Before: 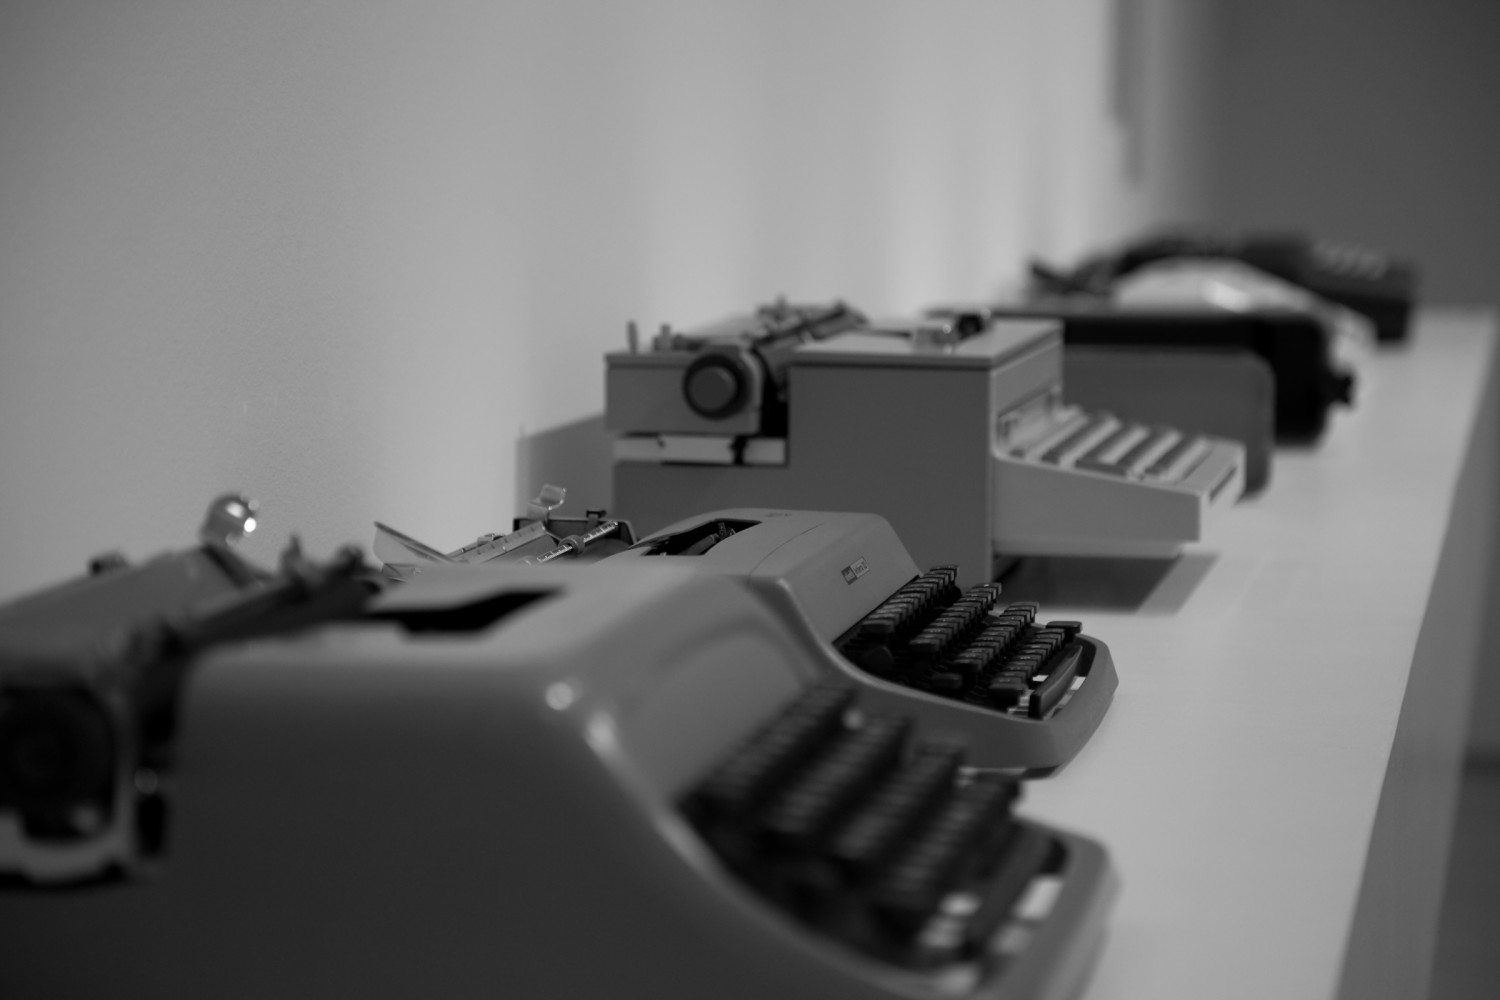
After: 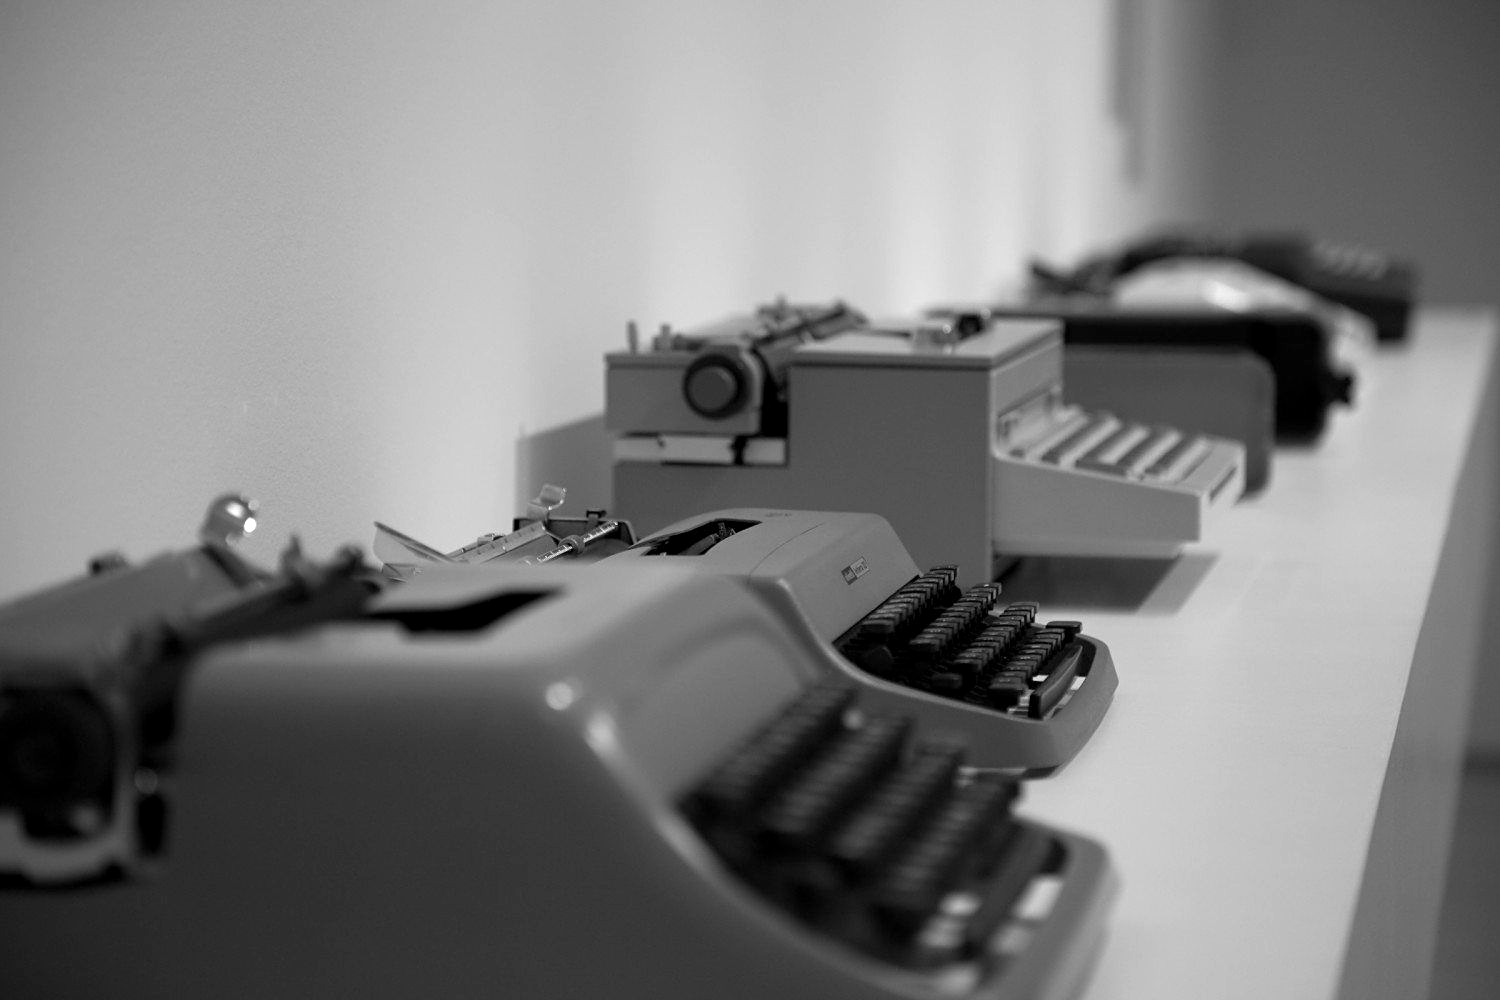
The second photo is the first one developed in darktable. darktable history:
sharpen: amount 0.2
exposure: black level correction 0.001, exposure 0.5 EV, compensate exposure bias true, compensate highlight preservation false
